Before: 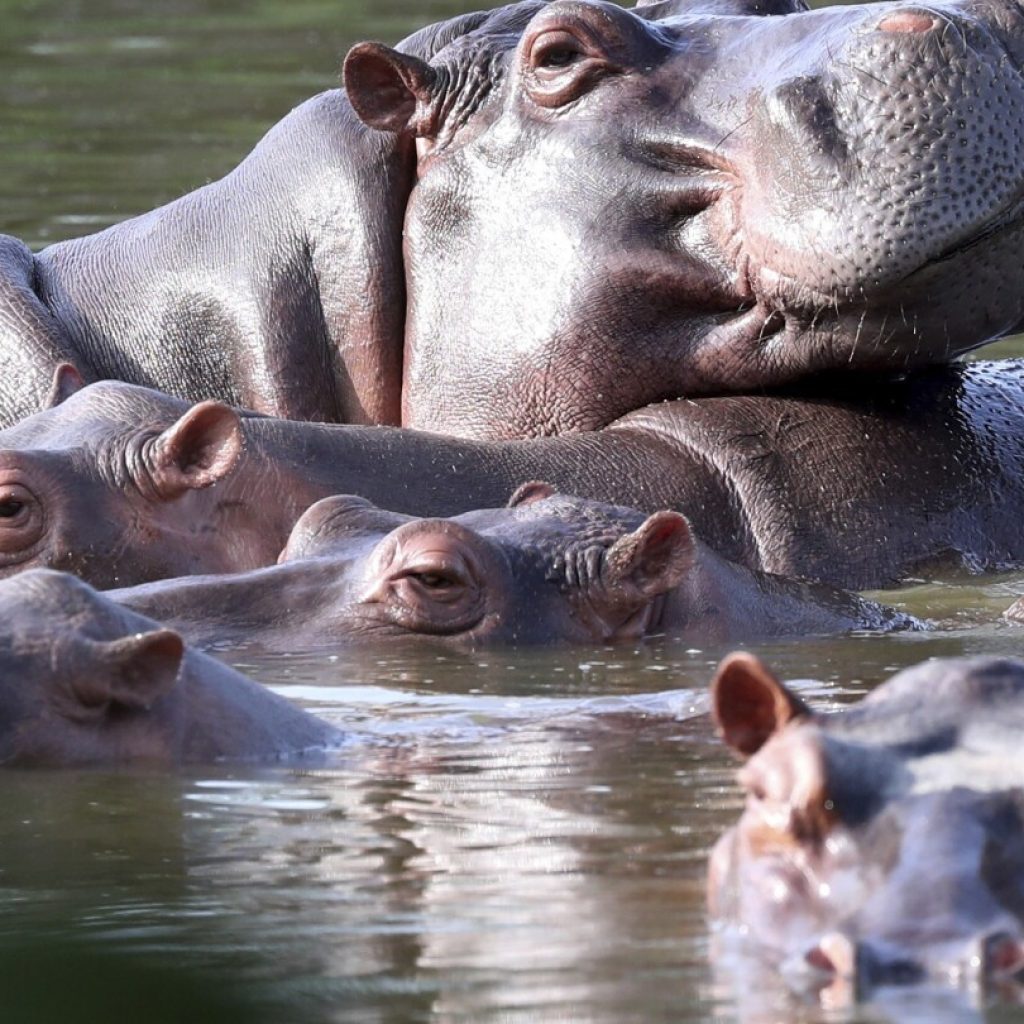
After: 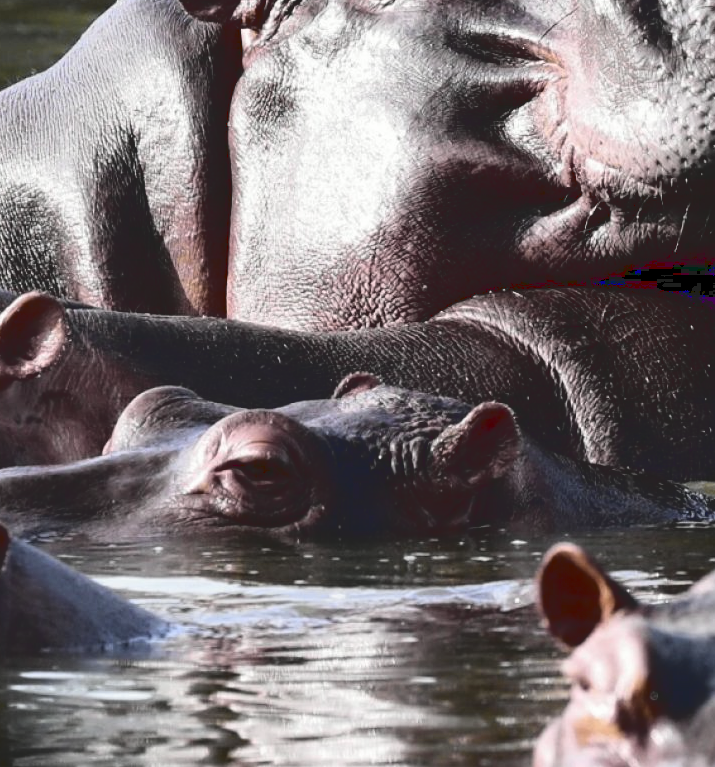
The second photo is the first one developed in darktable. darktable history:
crop and rotate: left 17.151%, top 10.68%, right 12.934%, bottom 14.417%
tone curve: curves: ch0 [(0, 0) (0.037, 0.025) (0.131, 0.093) (0.275, 0.256) (0.476, 0.517) (0.607, 0.667) (0.691, 0.745) (0.789, 0.836) (0.911, 0.925) (0.997, 0.995)]; ch1 [(0, 0) (0.301, 0.3) (0.444, 0.45) (0.493, 0.495) (0.507, 0.503) (0.534, 0.533) (0.582, 0.58) (0.658, 0.693) (0.746, 0.77) (1, 1)]; ch2 [(0, 0) (0.246, 0.233) (0.36, 0.352) (0.415, 0.418) (0.476, 0.492) (0.502, 0.504) (0.525, 0.518) (0.539, 0.544) (0.586, 0.602) (0.634, 0.651) (0.706, 0.727) (0.853, 0.852) (1, 0.951)], color space Lab, independent channels, preserve colors none
base curve: curves: ch0 [(0, 0.02) (0.083, 0.036) (1, 1)]
